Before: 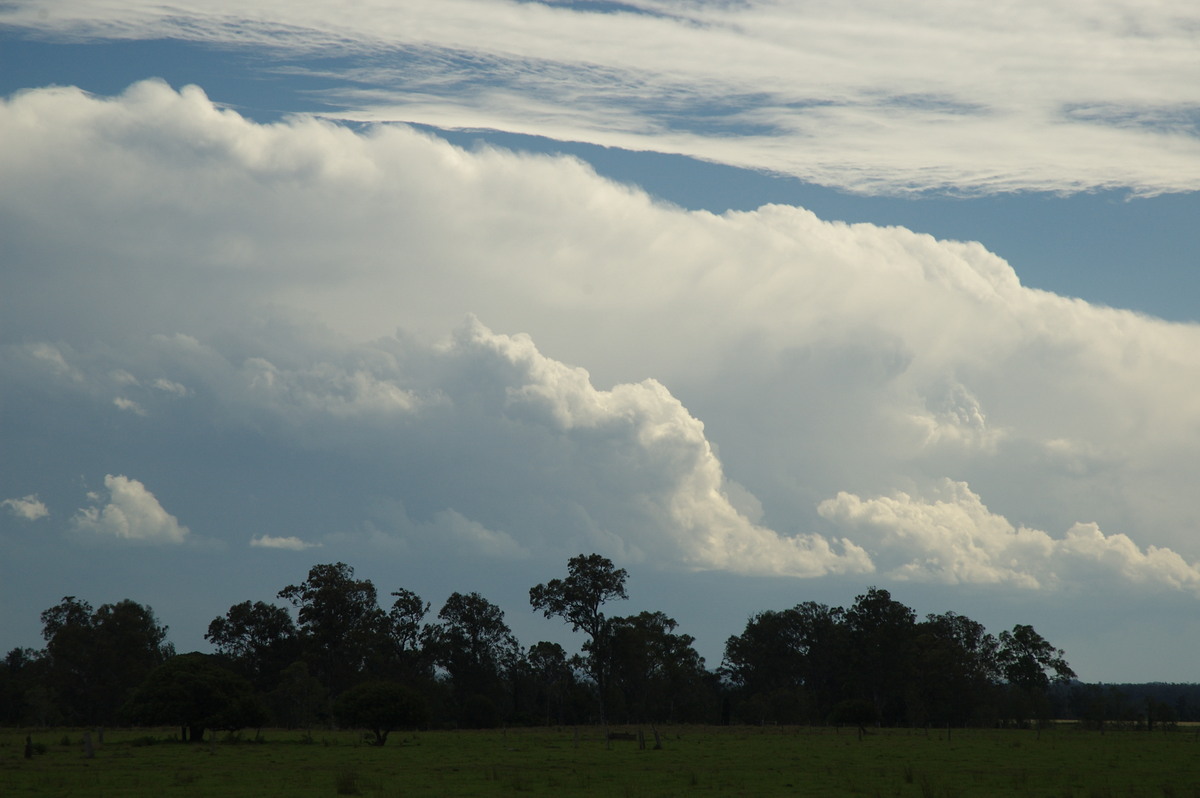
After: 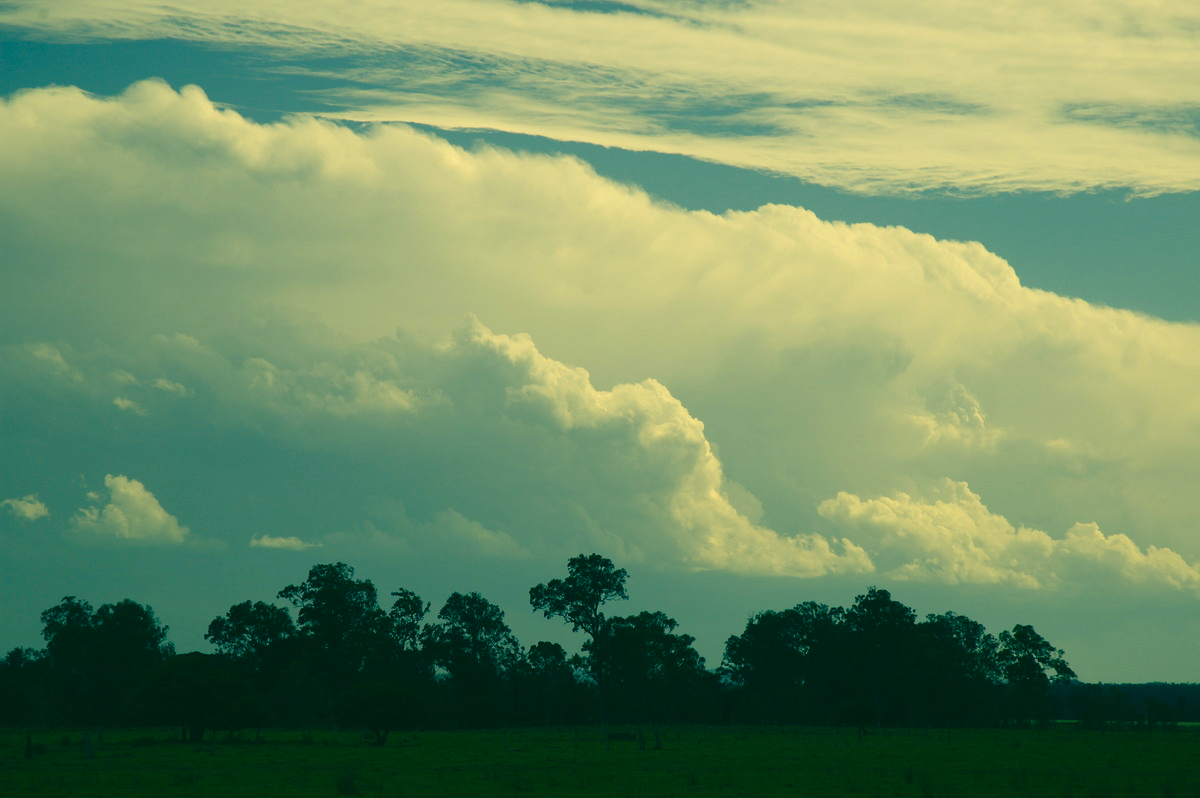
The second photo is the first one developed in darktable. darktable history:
color correction: highlights a* 1.72, highlights b* 34.65, shadows a* -37.15, shadows b* -5.62
